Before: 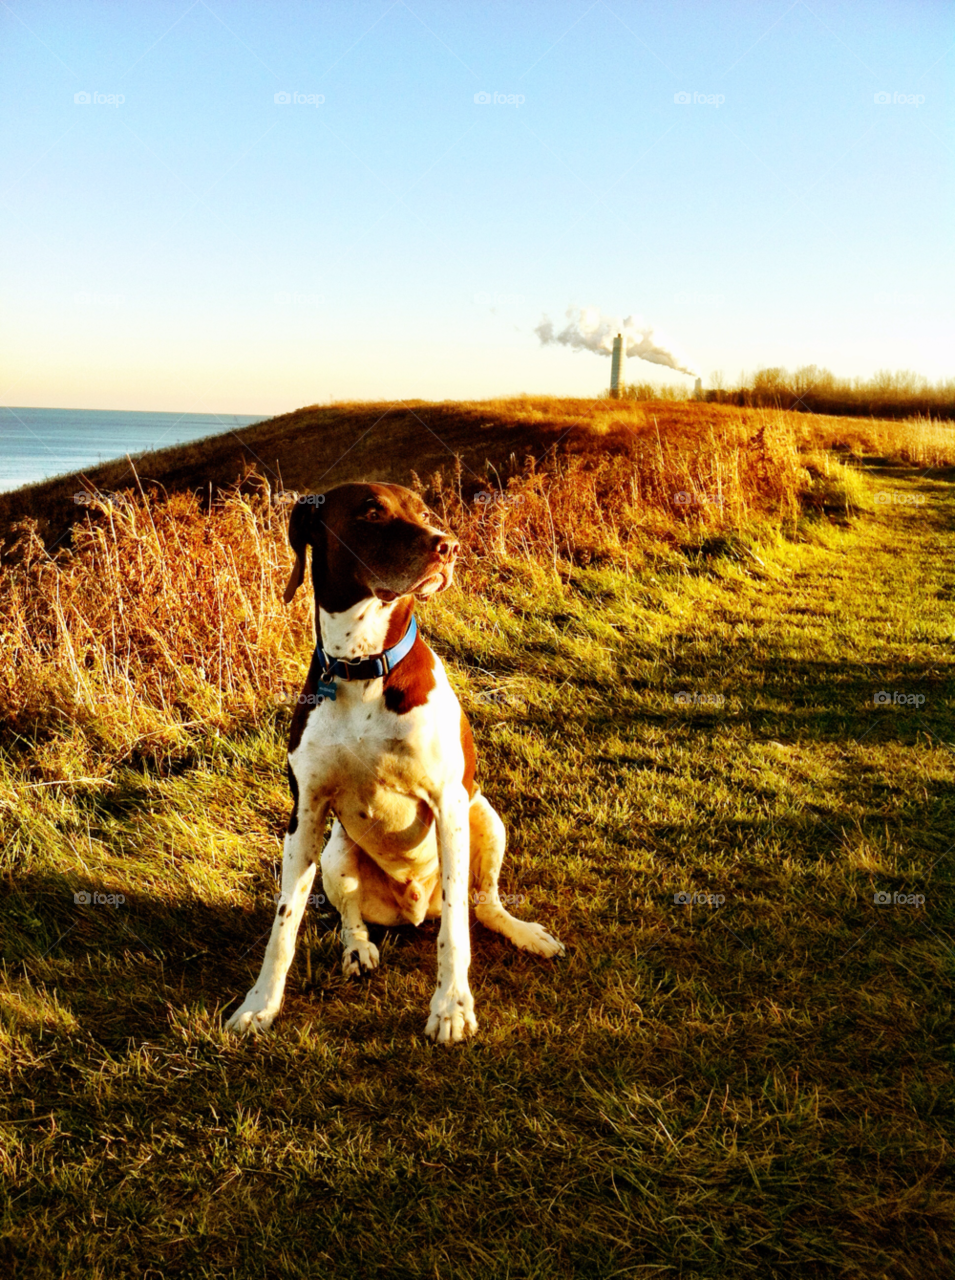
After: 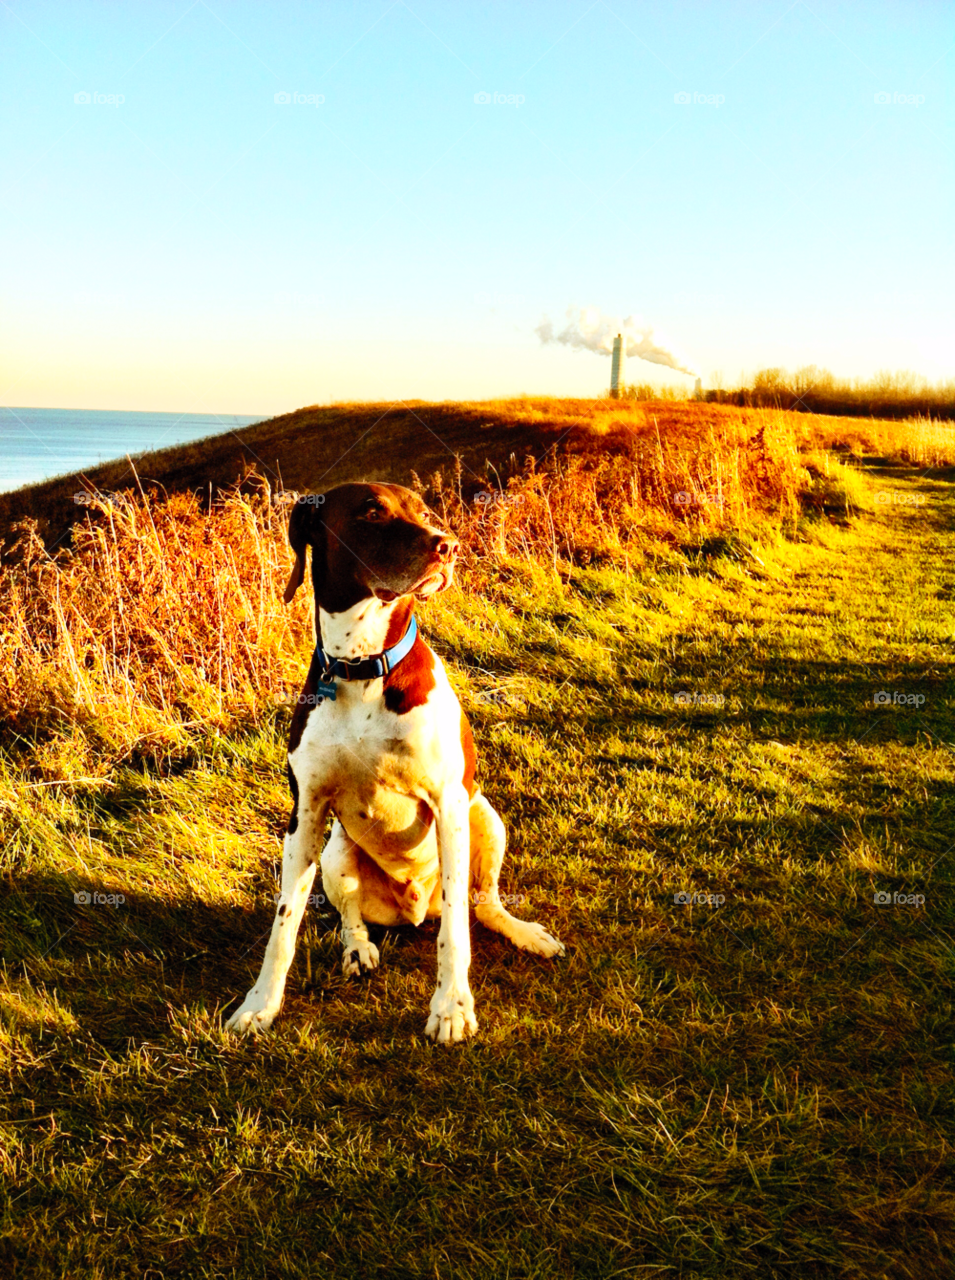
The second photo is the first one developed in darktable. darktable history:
contrast brightness saturation: contrast 0.201, brightness 0.156, saturation 0.219
